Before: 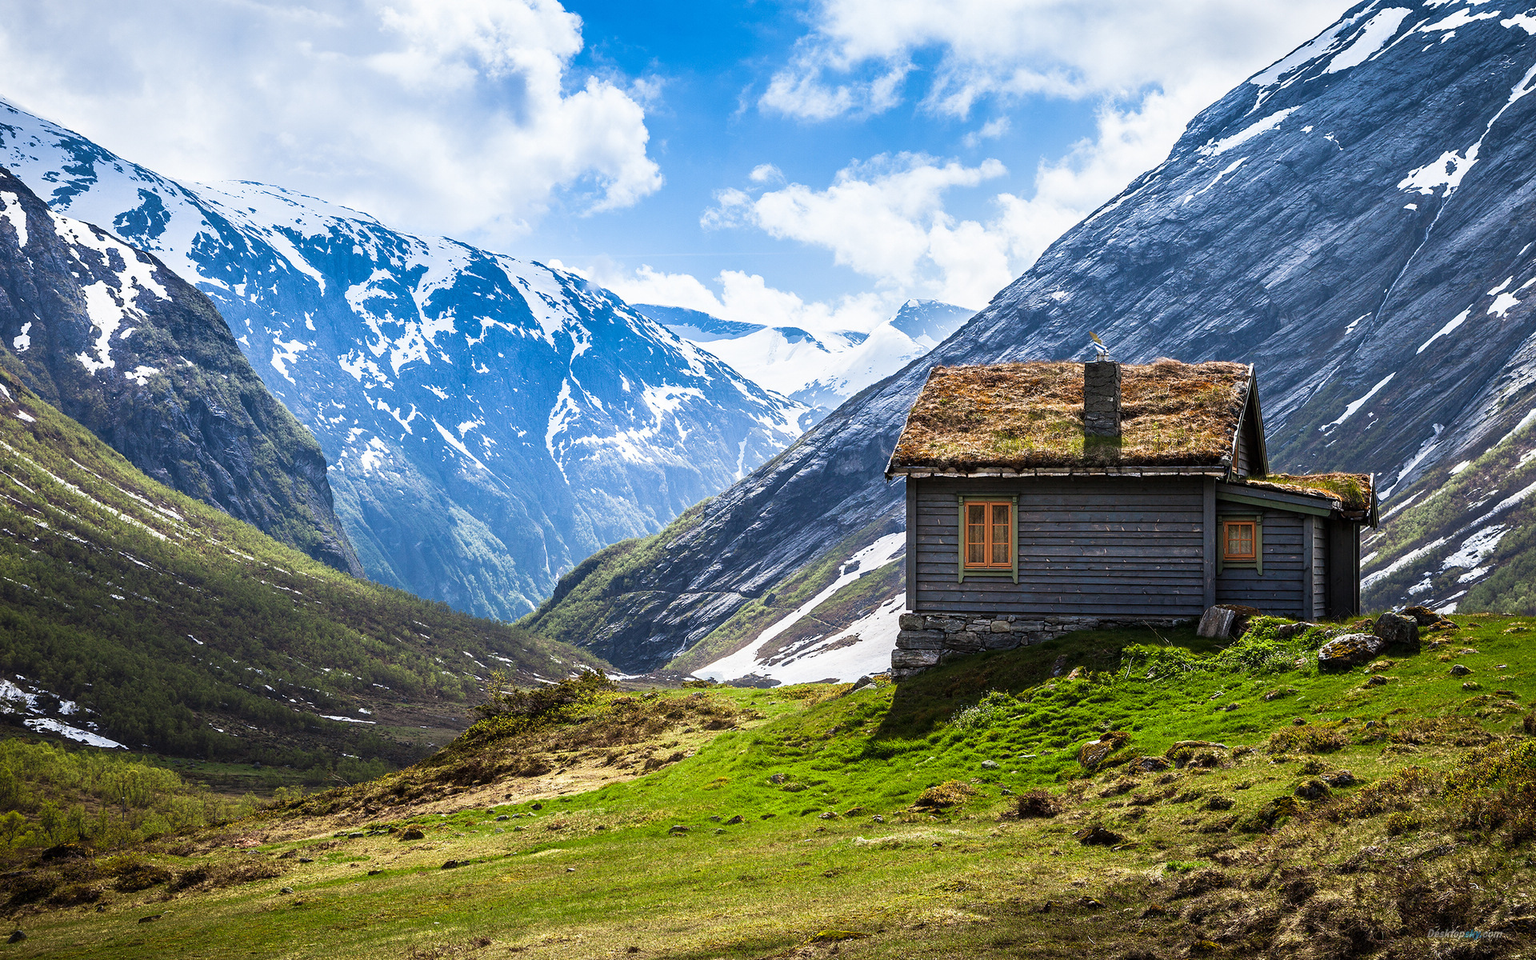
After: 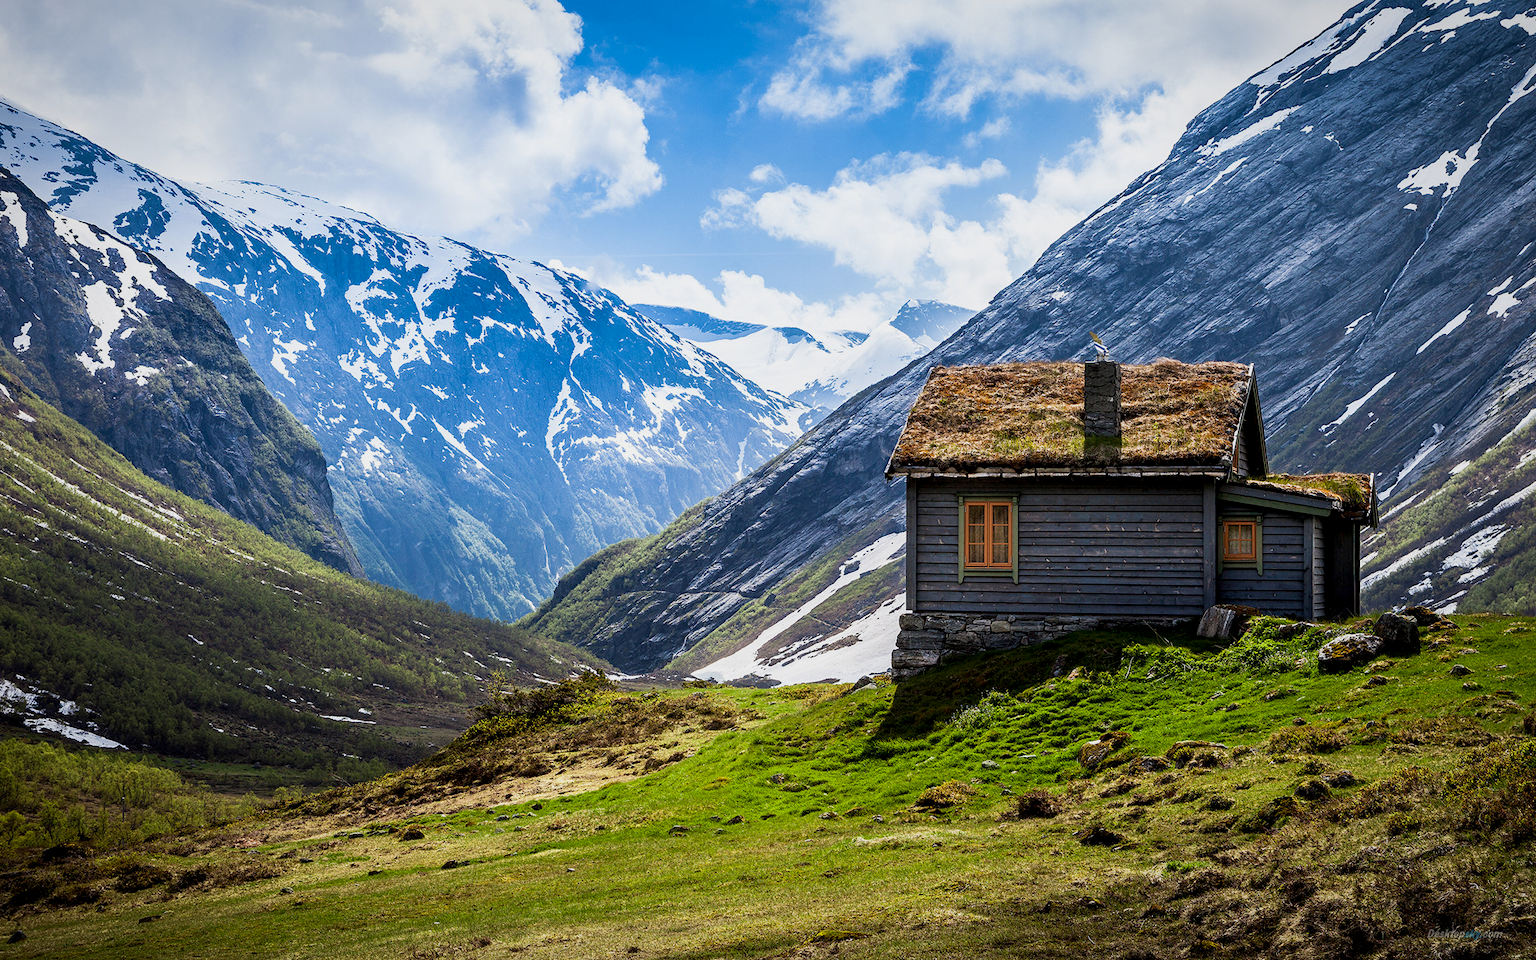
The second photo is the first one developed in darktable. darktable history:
exposure: black level correction 0.006, exposure -0.219 EV, compensate highlight preservation false
tone equalizer: luminance estimator HSV value / RGB max
vignetting: fall-off radius 59.95%, brightness -0.305, saturation -0.052, automatic ratio true, unbound false
